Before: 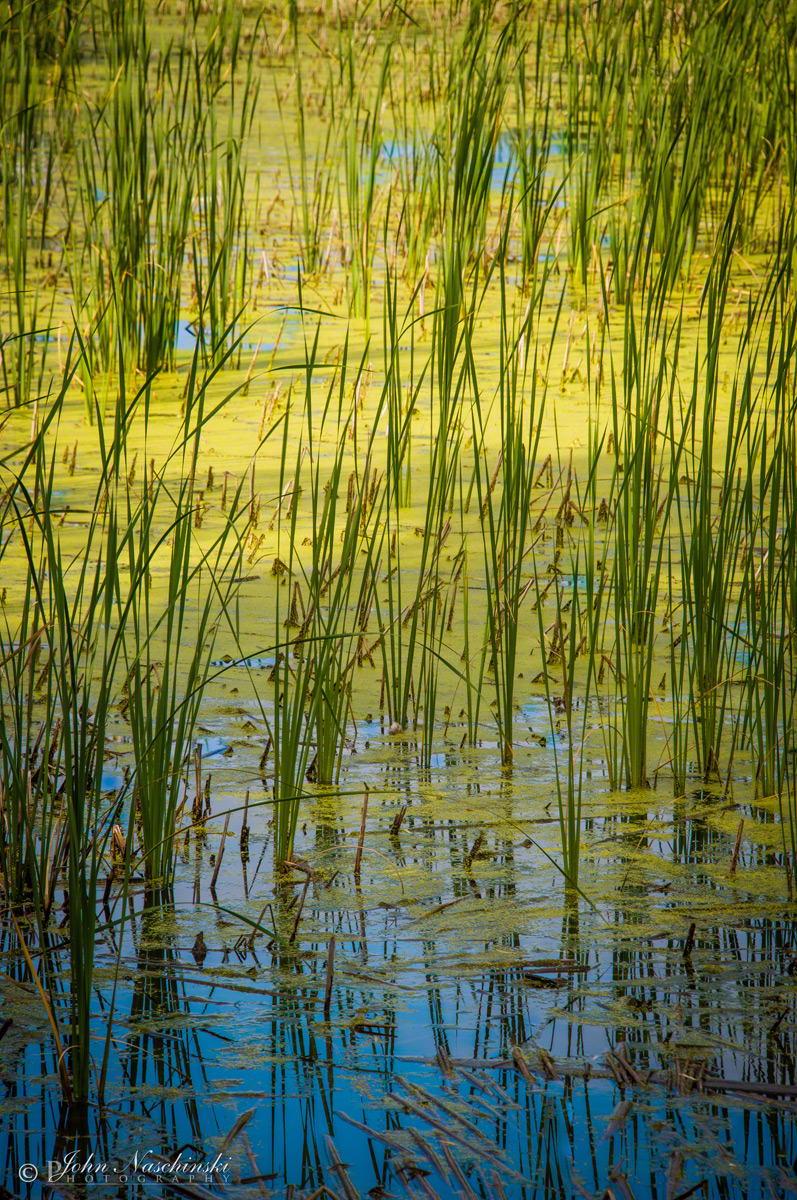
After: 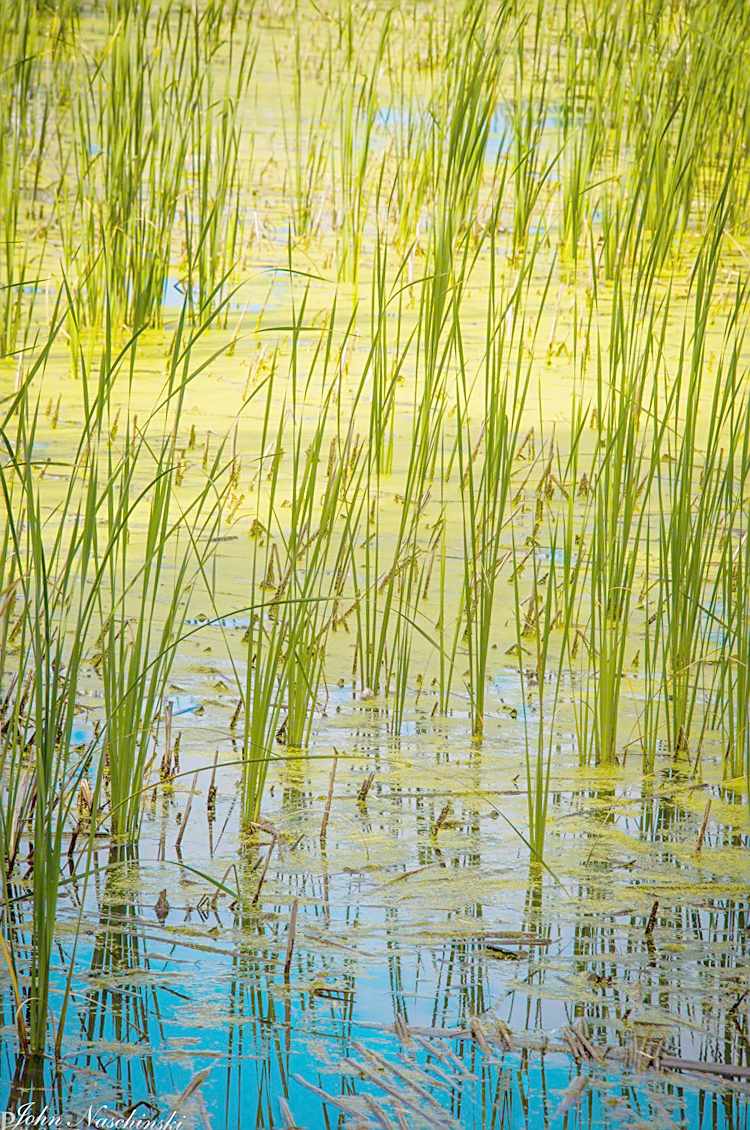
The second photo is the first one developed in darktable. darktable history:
sharpen: on, module defaults
crop and rotate: angle -2.38°
